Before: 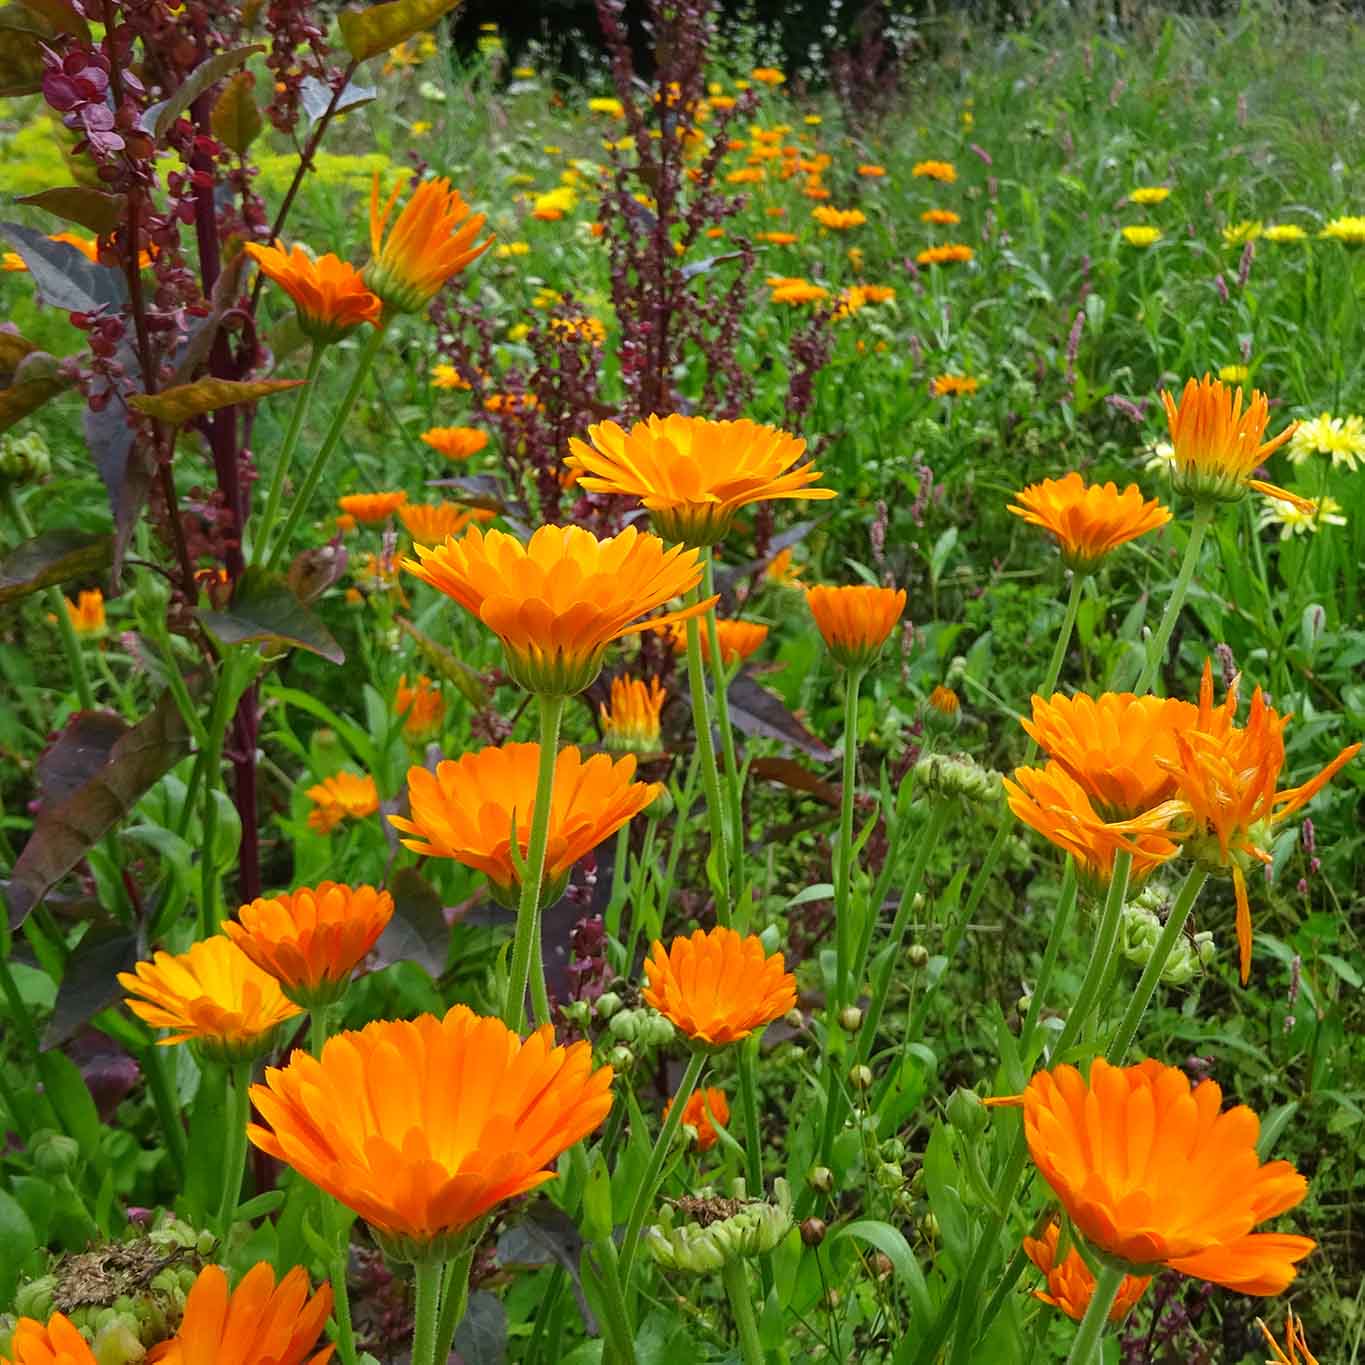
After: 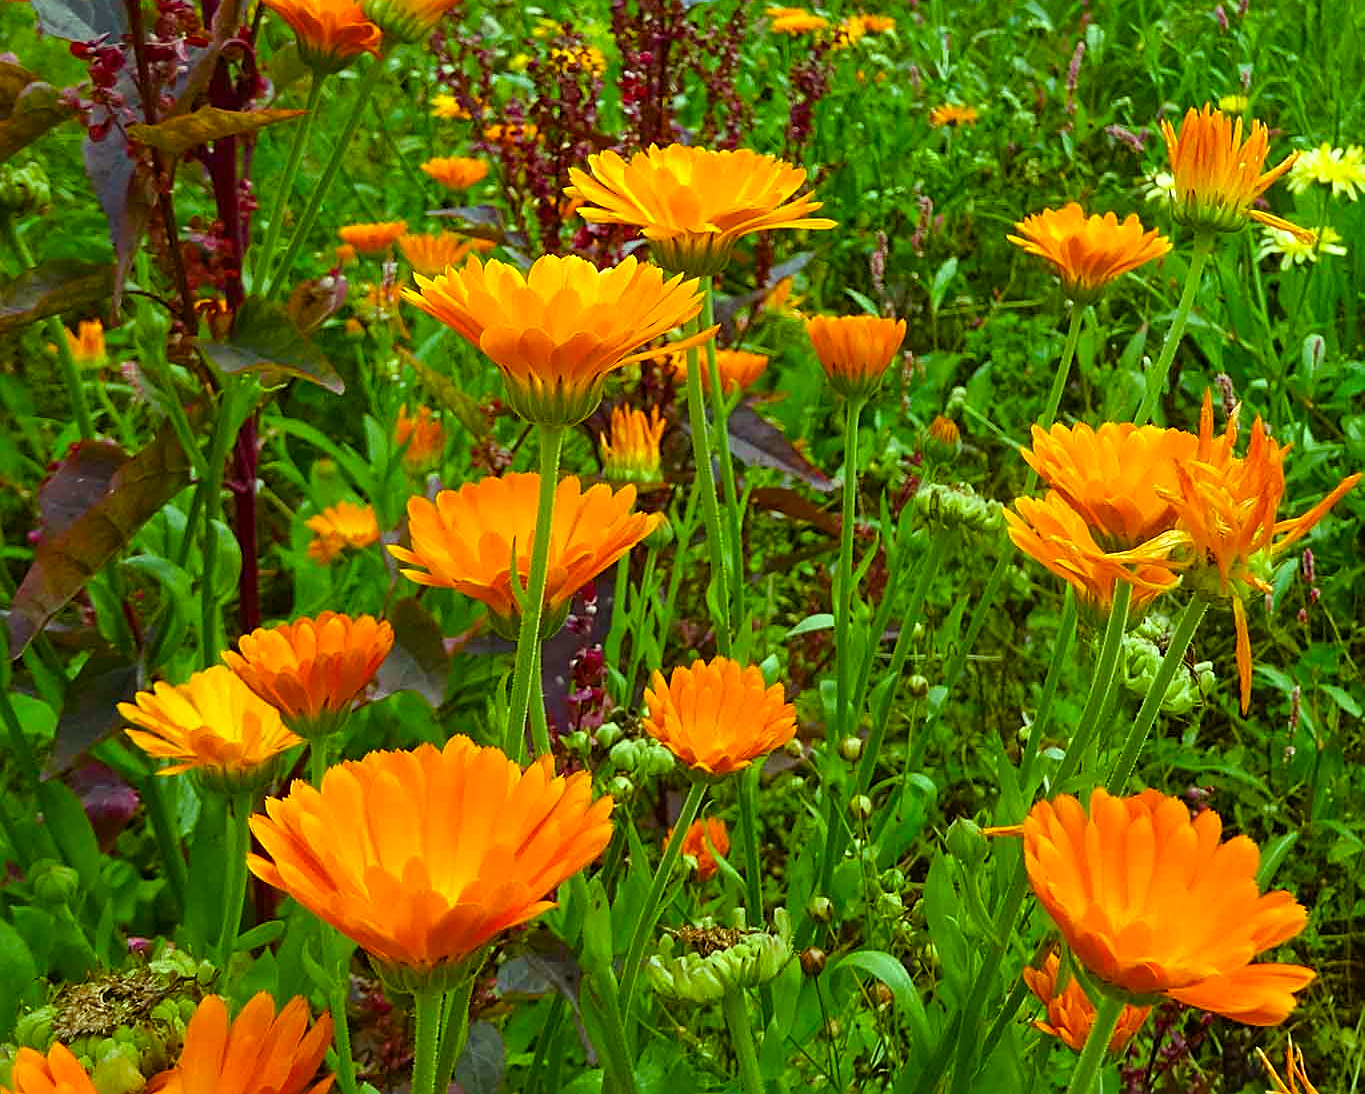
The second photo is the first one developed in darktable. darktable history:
color balance rgb: power › chroma 0.698%, power › hue 60°, highlights gain › luminance 15.284%, highlights gain › chroma 7.082%, highlights gain › hue 124.01°, perceptual saturation grading › global saturation 27.719%, perceptual saturation grading › highlights -24.931%, perceptual saturation grading › mid-tones 24.931%, perceptual saturation grading › shadows 49.978%
crop and rotate: top 19.817%
sharpen: on, module defaults
